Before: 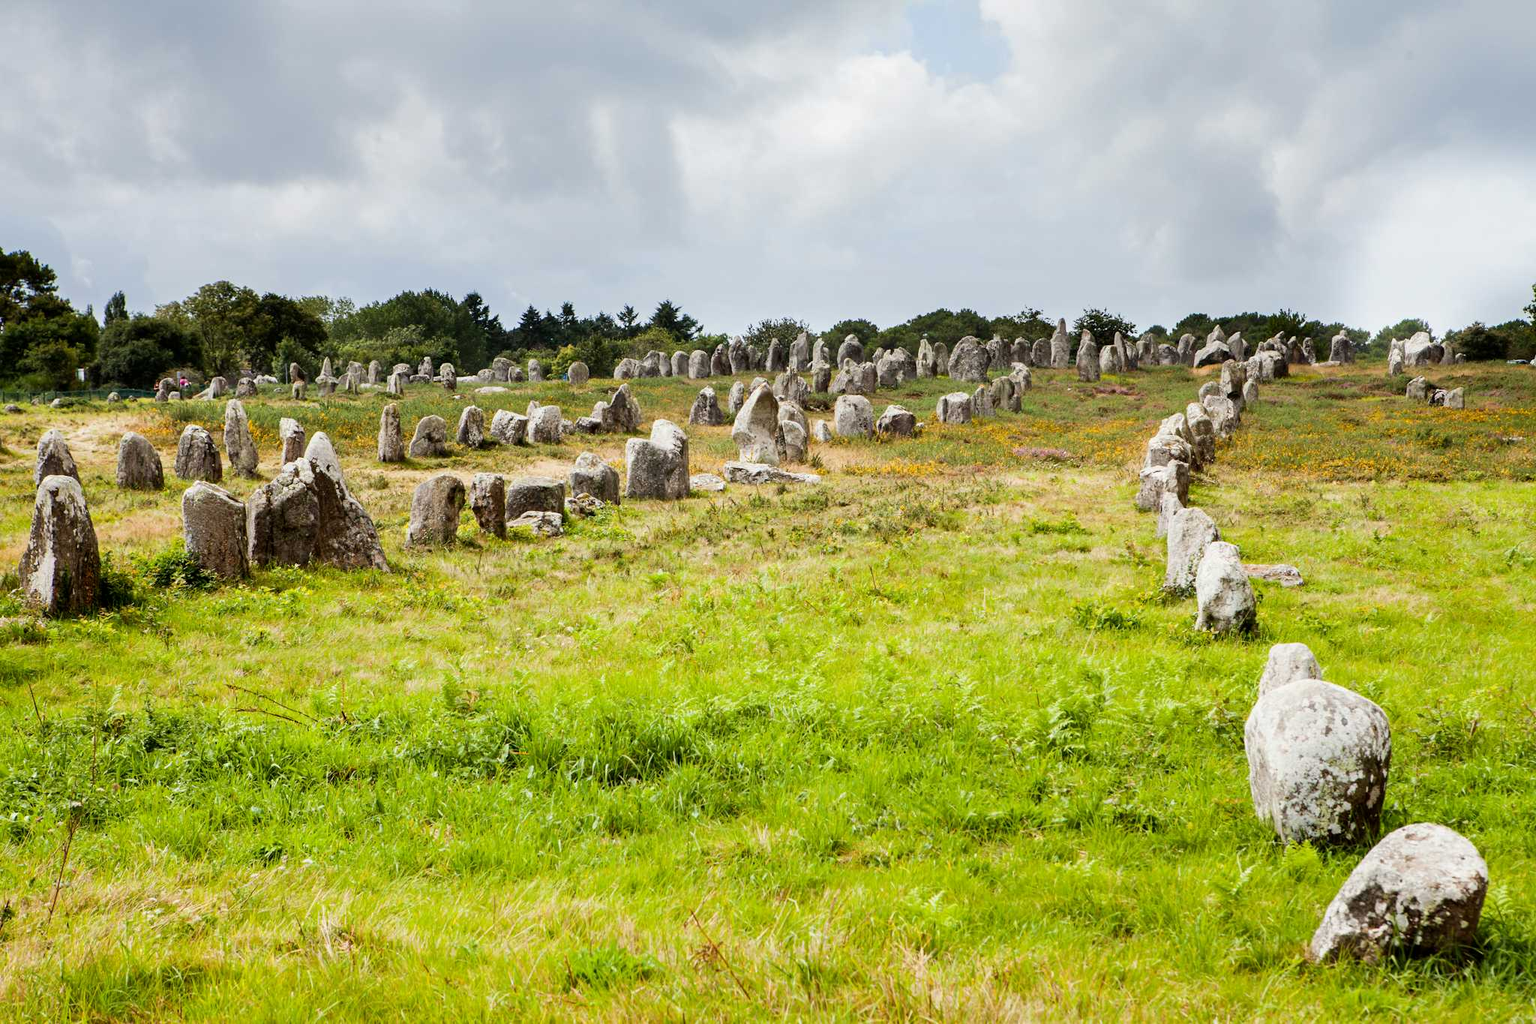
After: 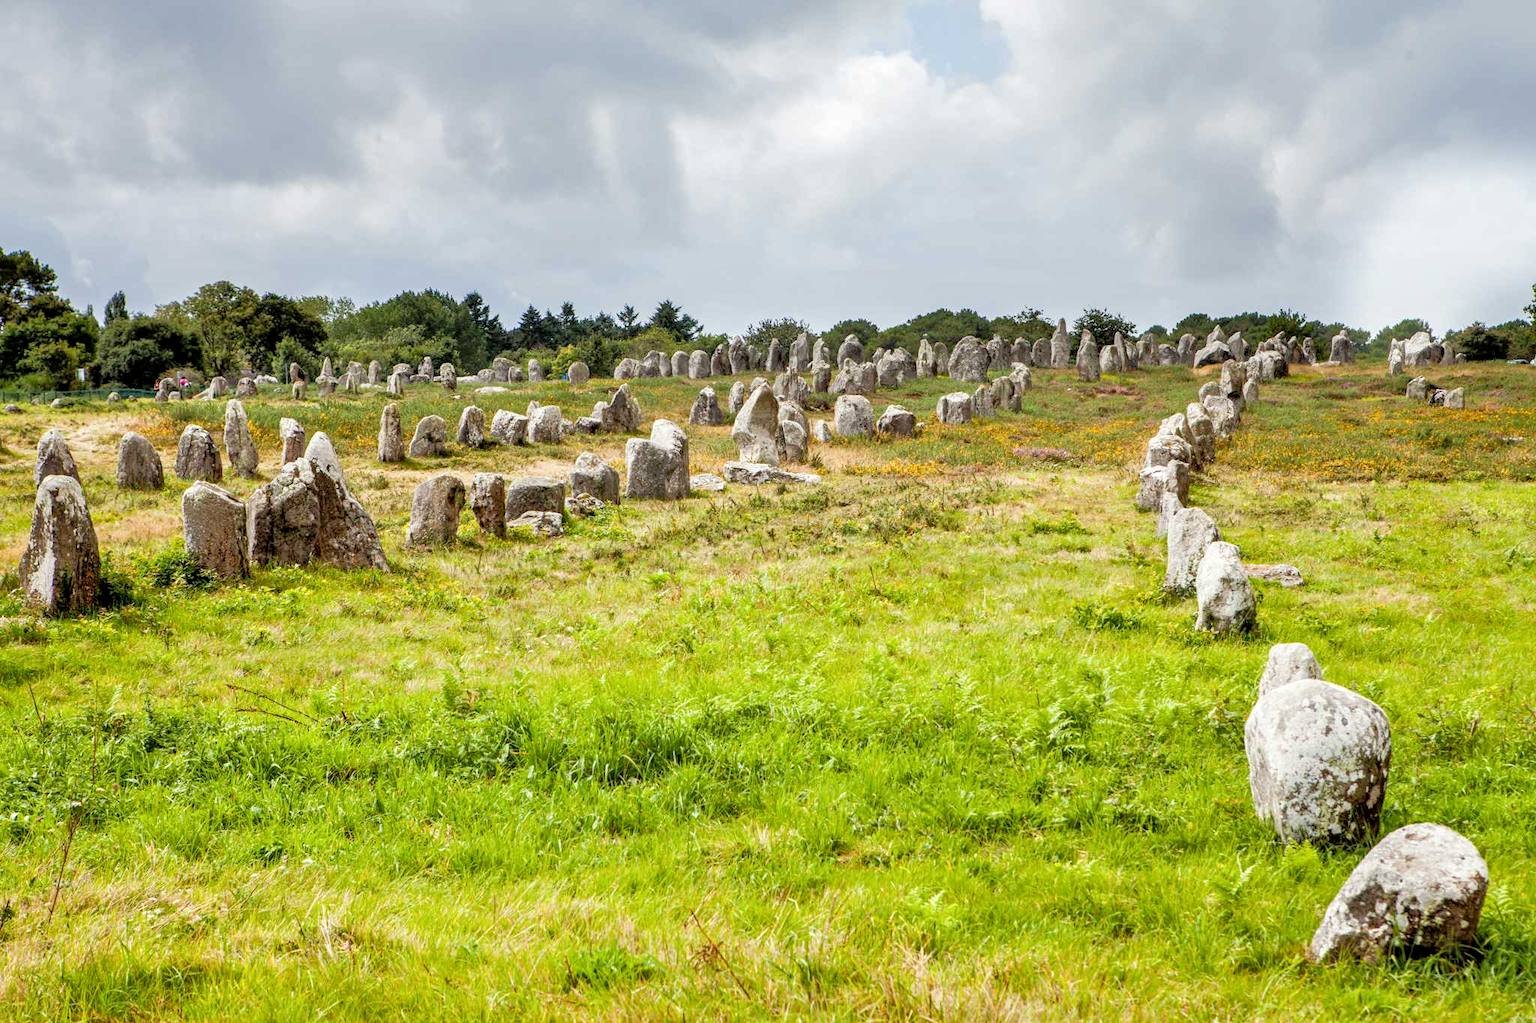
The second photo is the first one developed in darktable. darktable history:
tone equalizer: -7 EV 0.154 EV, -6 EV 0.585 EV, -5 EV 1.12 EV, -4 EV 1.32 EV, -3 EV 1.14 EV, -2 EV 0.6 EV, -1 EV 0.166 EV
local contrast: on, module defaults
